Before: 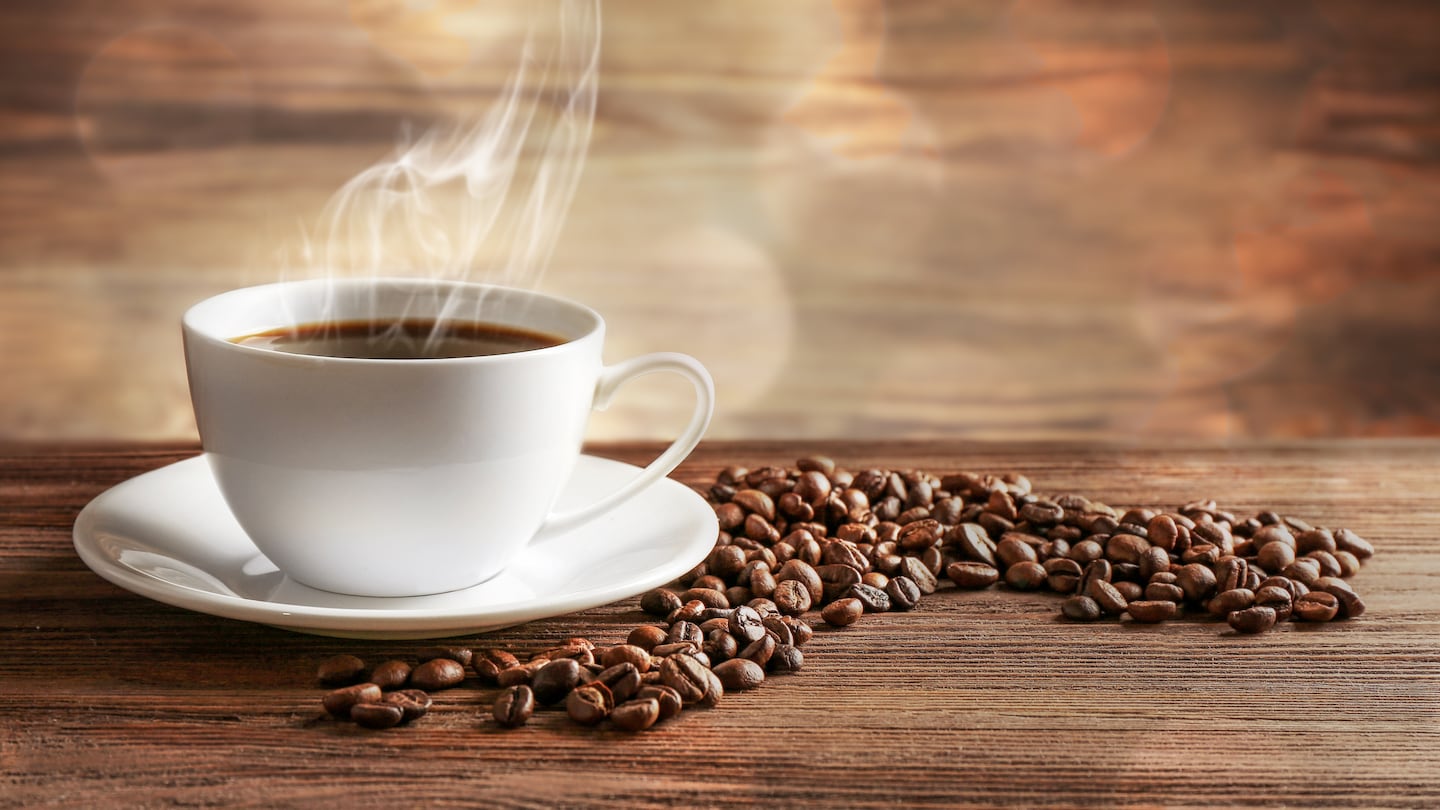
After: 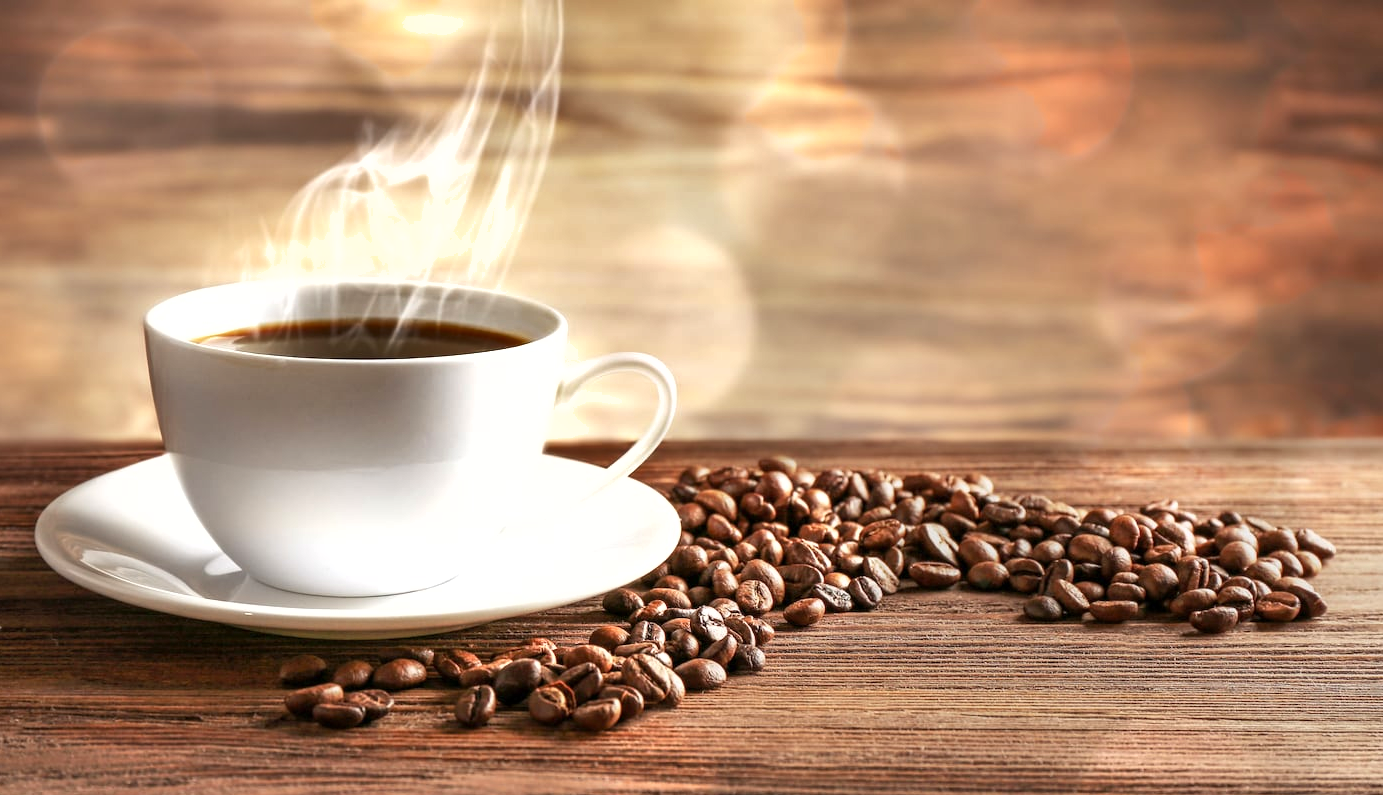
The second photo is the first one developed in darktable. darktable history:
shadows and highlights: soften with gaussian
exposure: exposure 0.55 EV, compensate exposure bias true, compensate highlight preservation false
crop and rotate: left 2.675%, right 1.274%, bottom 1.827%
